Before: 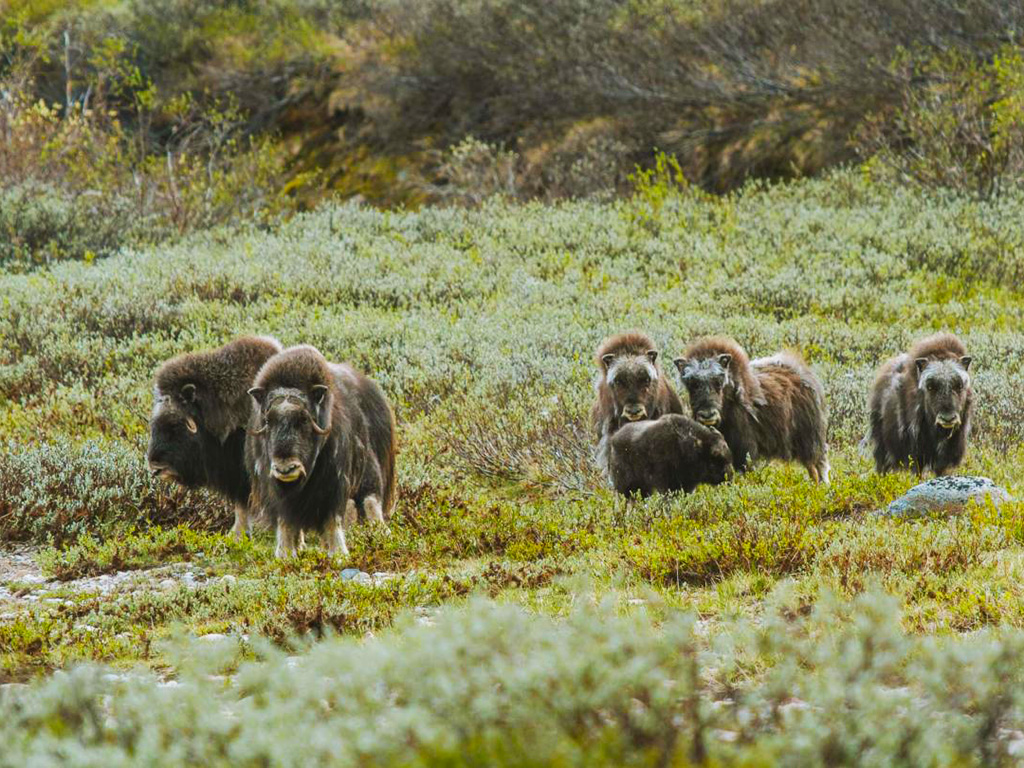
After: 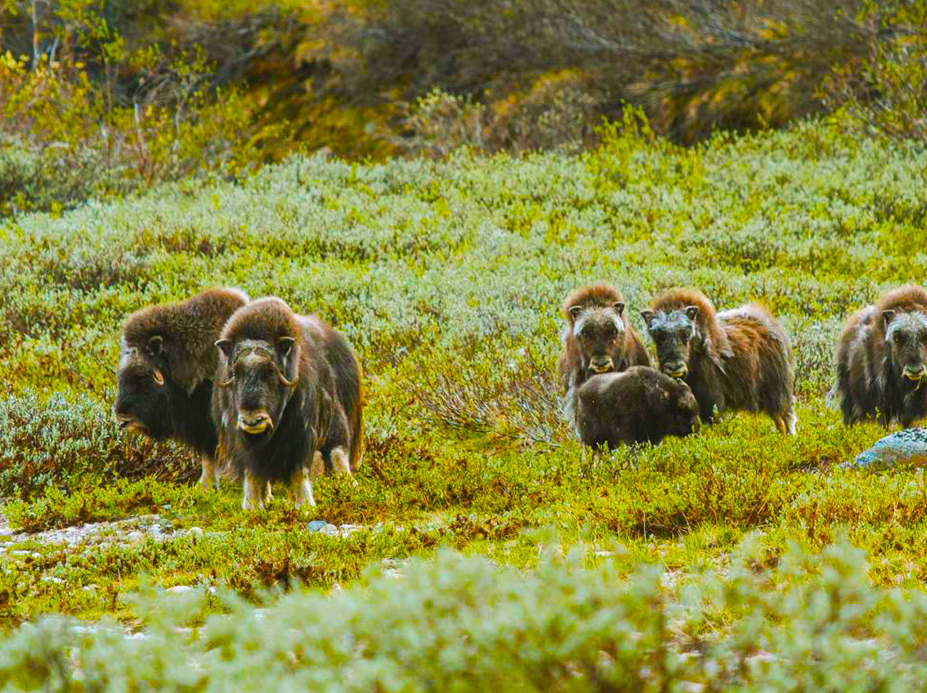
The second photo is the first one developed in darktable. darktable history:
crop: left 3.225%, top 6.38%, right 6.185%, bottom 3.337%
color balance rgb: linear chroma grading › shadows -7.945%, linear chroma grading › global chroma 9.83%, perceptual saturation grading › global saturation 39.774%, global vibrance 24.988%
levels: mode automatic
